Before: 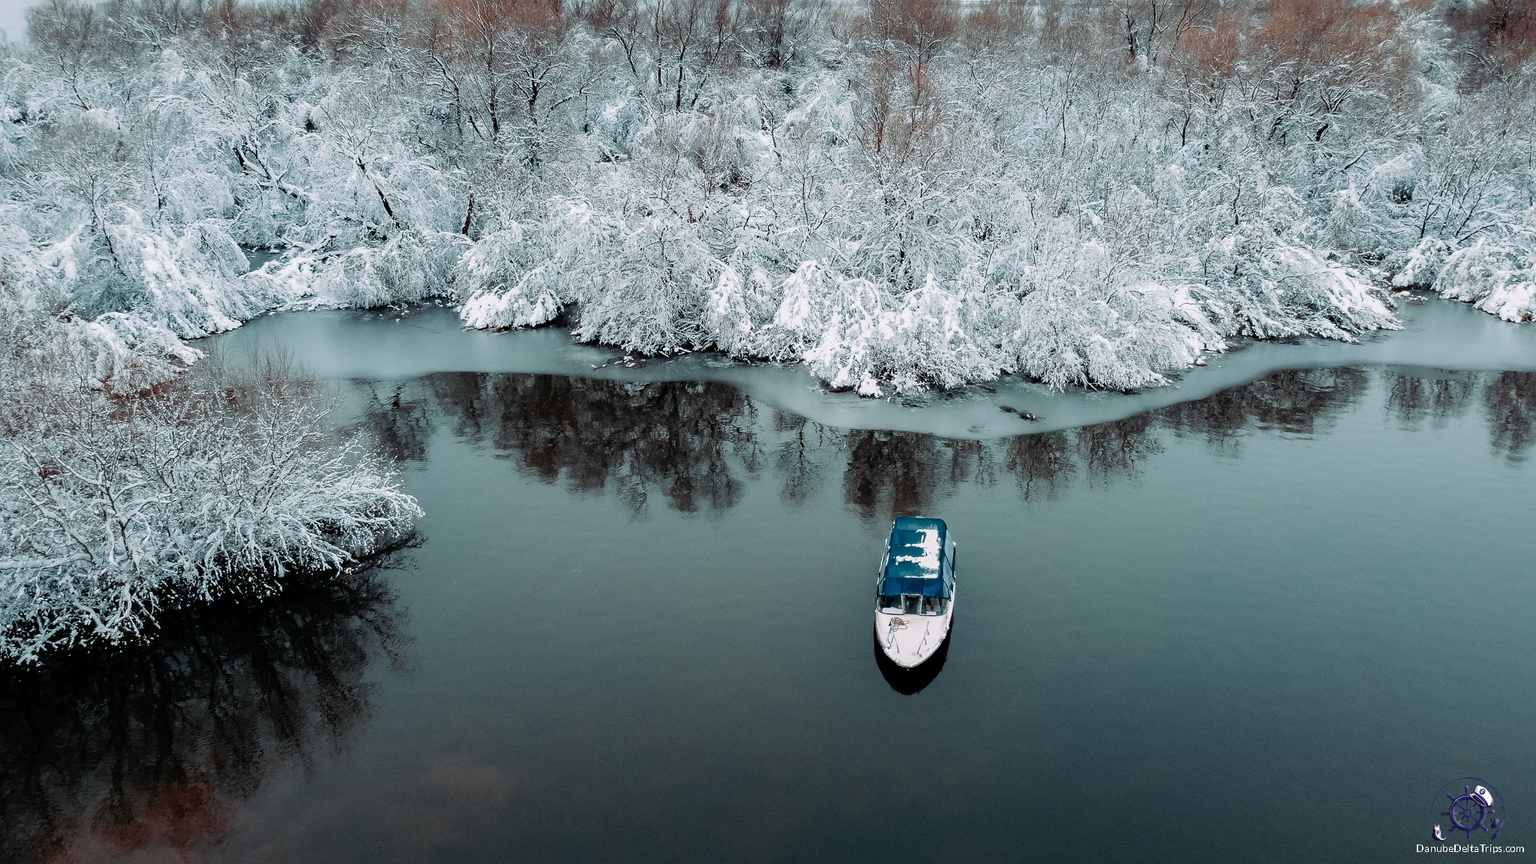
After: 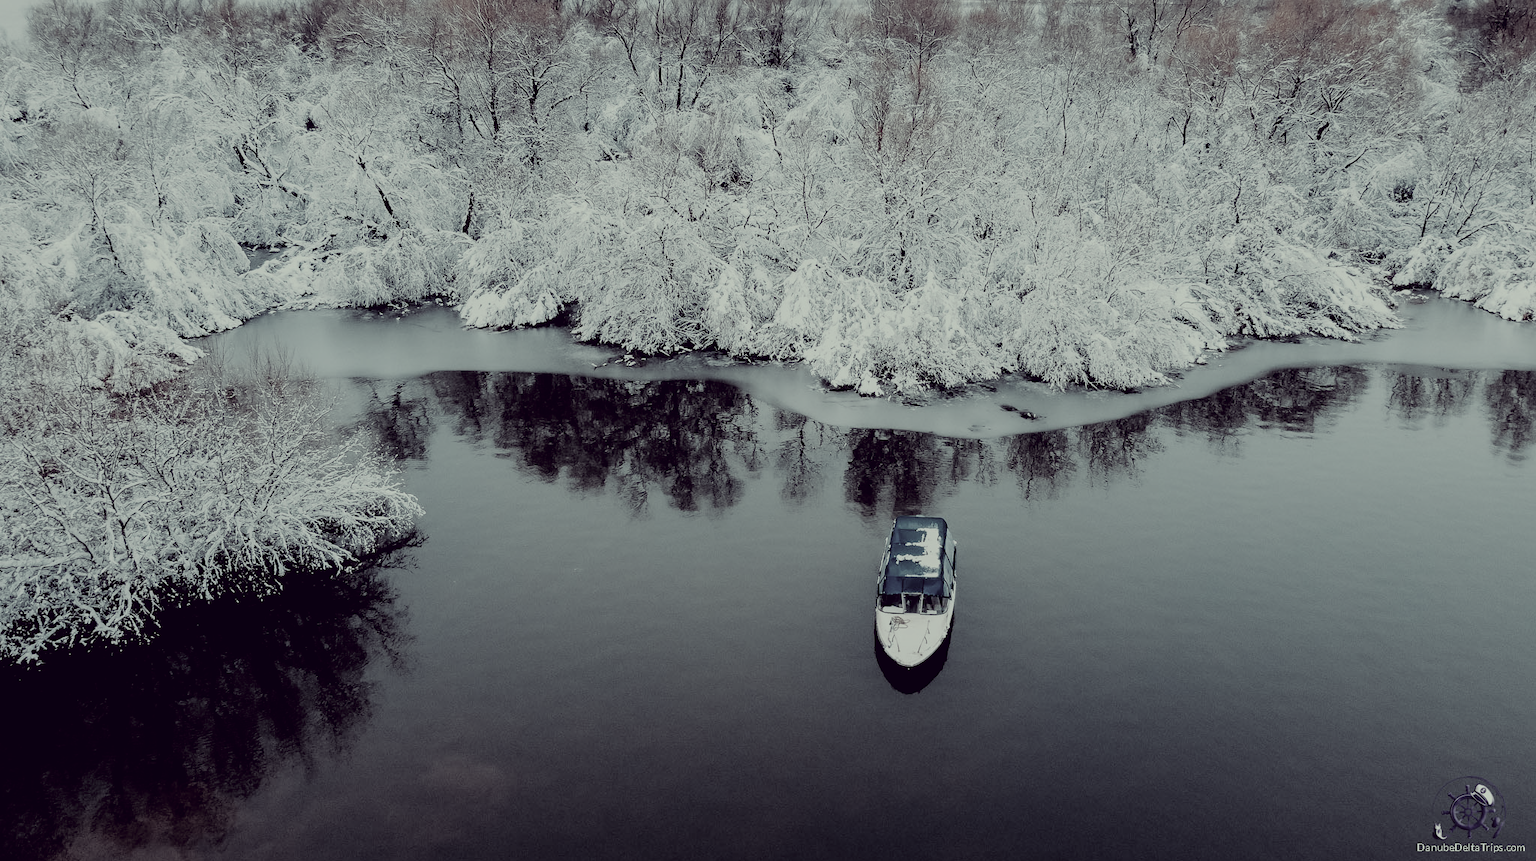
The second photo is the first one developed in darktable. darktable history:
filmic rgb: black relative exposure -6.08 EV, white relative exposure 6.98 EV, threshold 5.95 EV, hardness 2.25, enable highlight reconstruction true
color correction: highlights a* -20.42, highlights b* 20.54, shadows a* 19.61, shadows b* -20.06, saturation 0.393
crop: top 0.201%, bottom 0.124%
